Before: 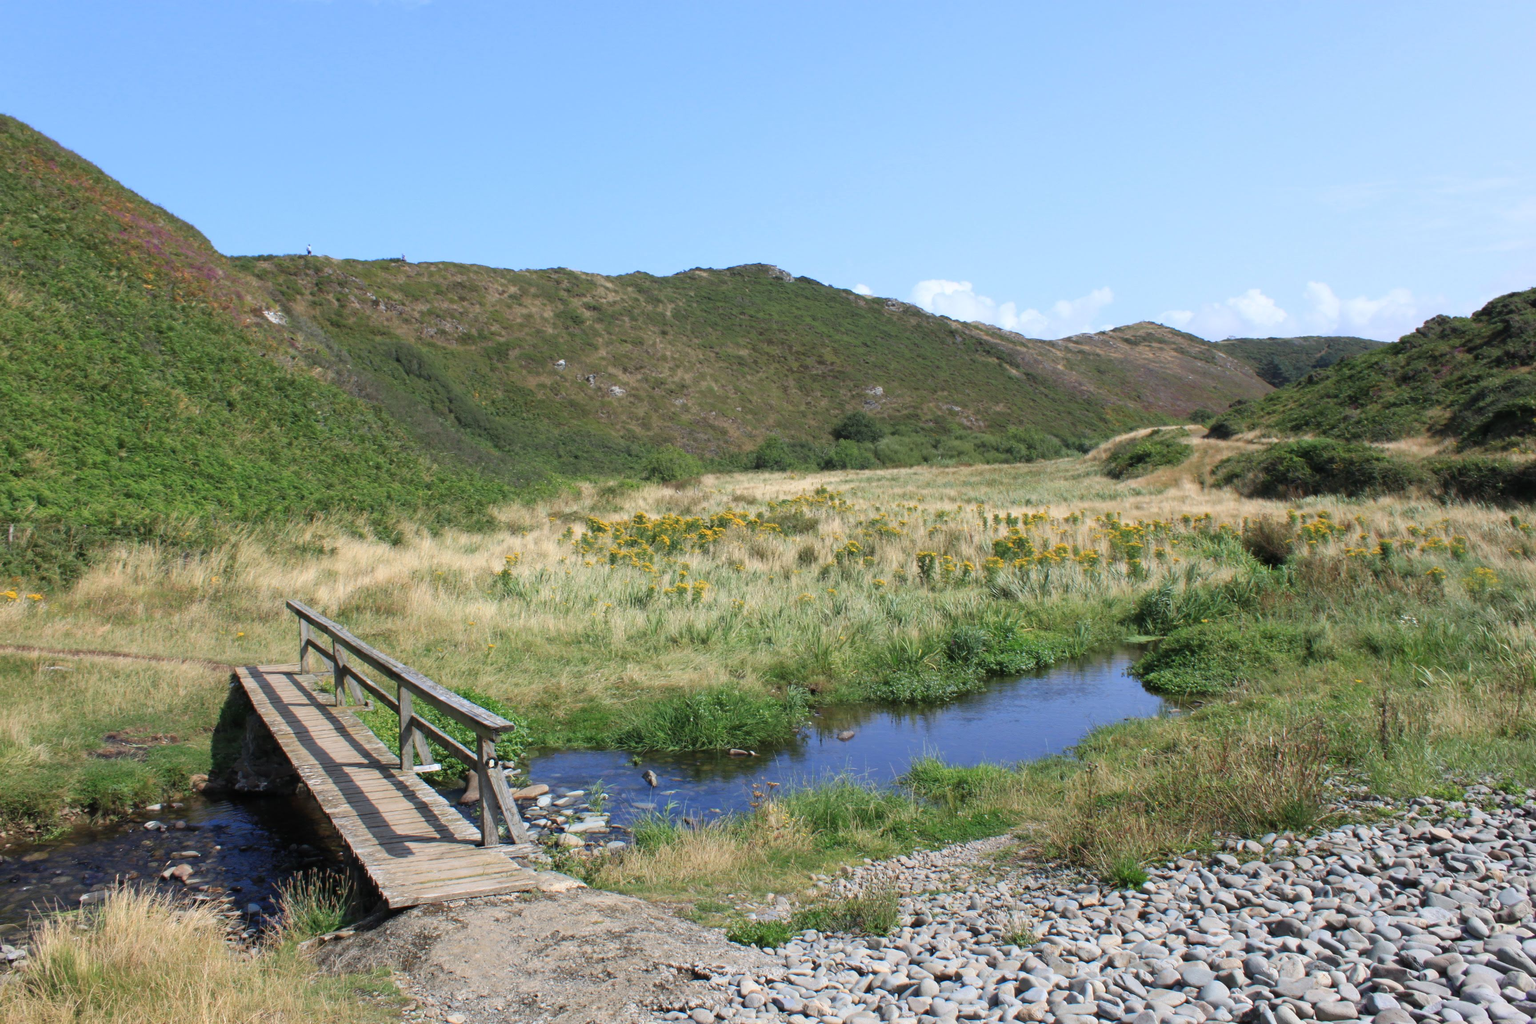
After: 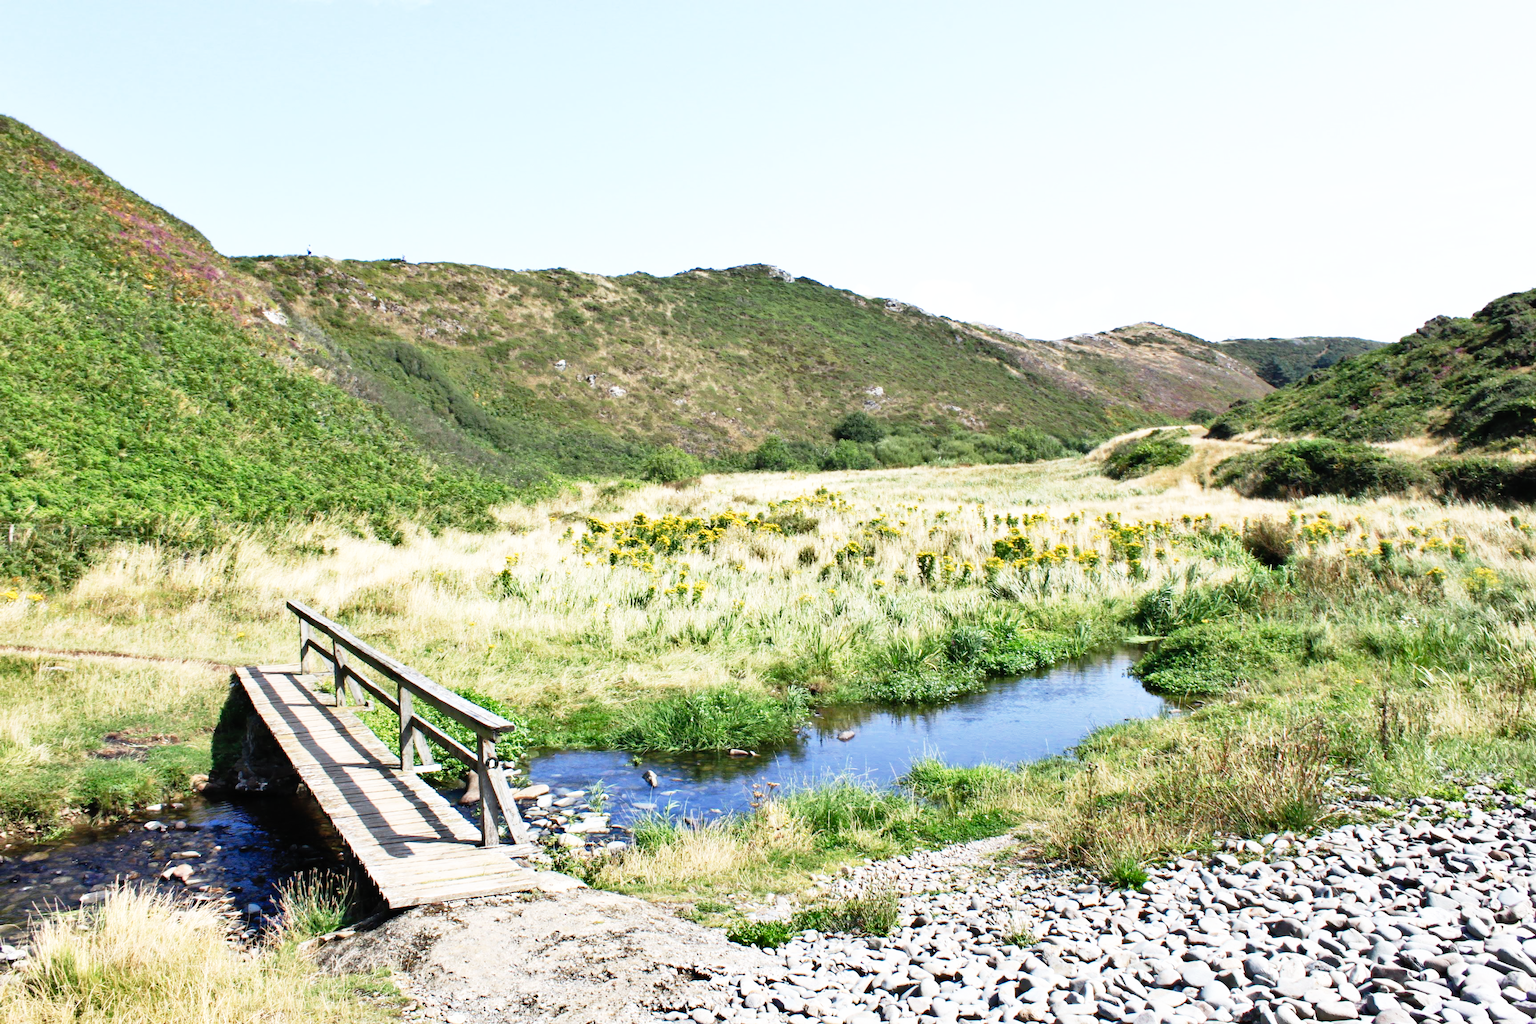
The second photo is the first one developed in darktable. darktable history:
tone equalizer: -8 EV -0.417 EV, -7 EV -0.389 EV, -6 EV -0.333 EV, -5 EV -0.222 EV, -3 EV 0.222 EV, -2 EV 0.333 EV, -1 EV 0.389 EV, +0 EV 0.417 EV, edges refinement/feathering 500, mask exposure compensation -1.57 EV, preserve details no
base curve: curves: ch0 [(0, 0) (0.012, 0.01) (0.073, 0.168) (0.31, 0.711) (0.645, 0.957) (1, 1)], preserve colors none
shadows and highlights: soften with gaussian
